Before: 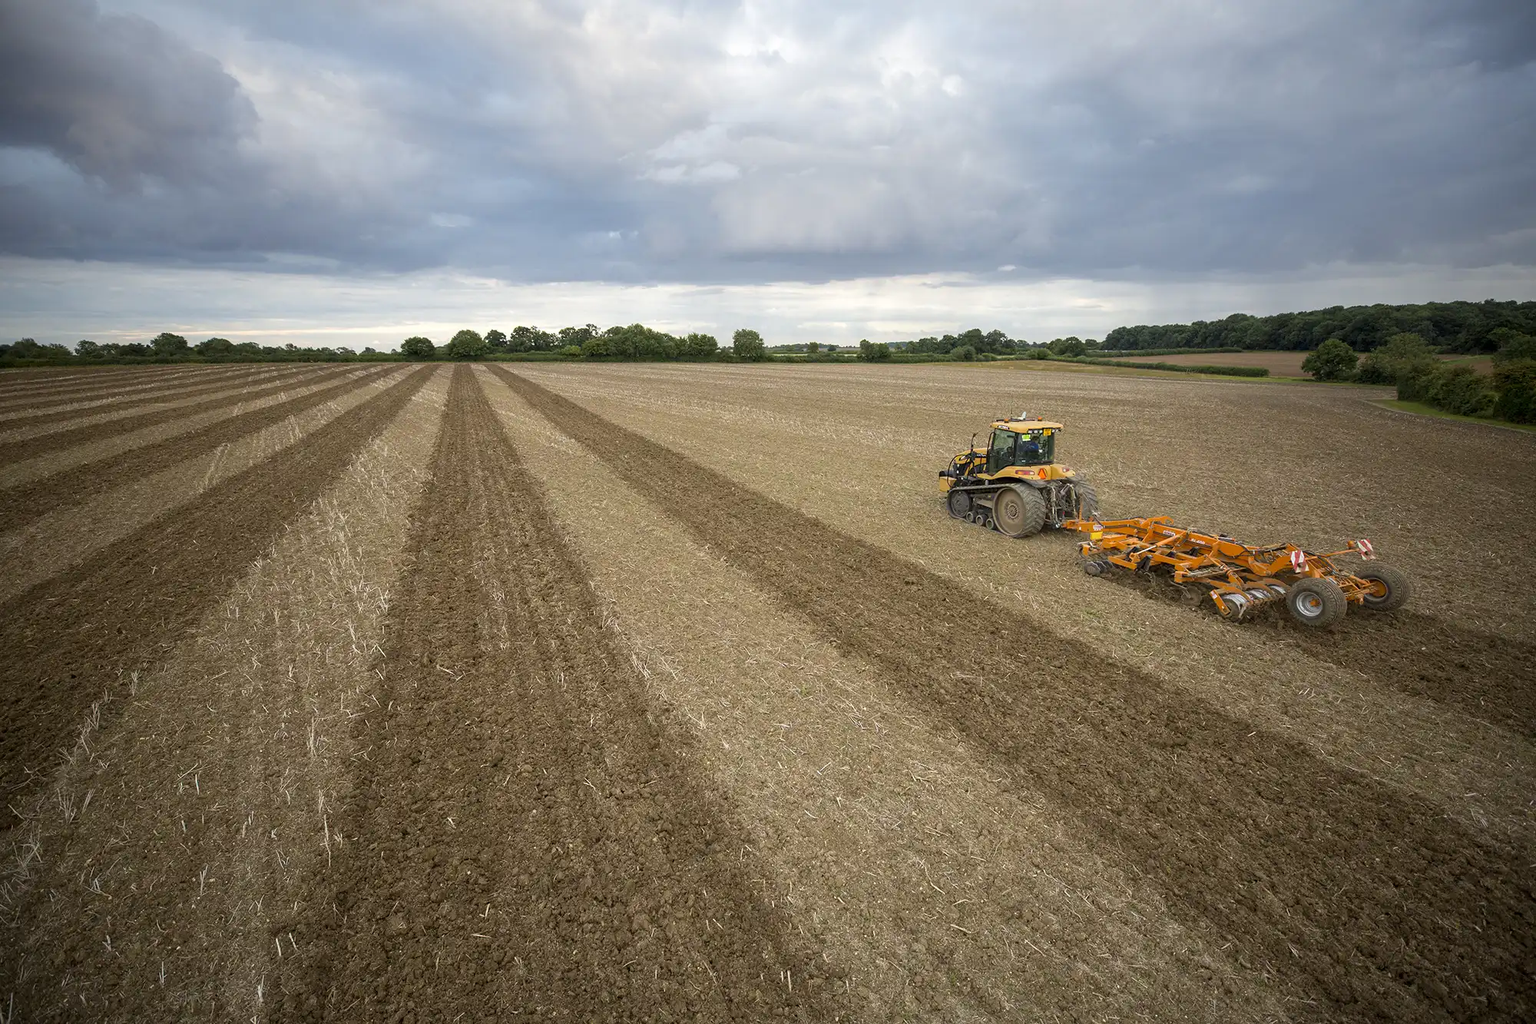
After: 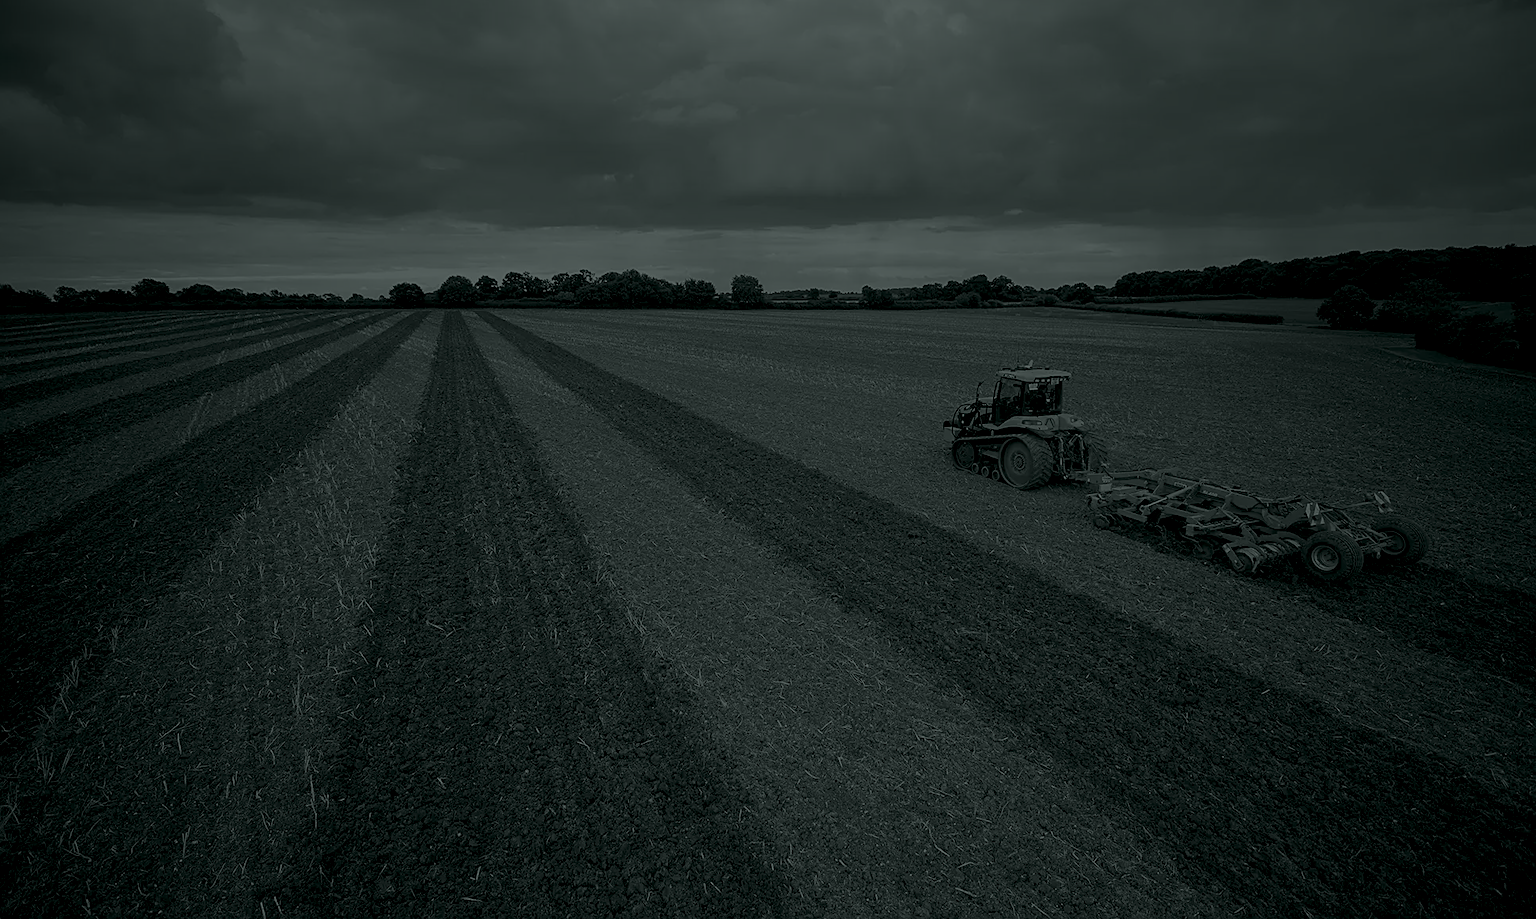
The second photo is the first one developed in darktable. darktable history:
colorize: hue 90°, saturation 19%, lightness 1.59%, version 1
split-toning: shadows › hue 290.82°, shadows › saturation 0.34, highlights › saturation 0.38, balance 0, compress 50%
sharpen: on, module defaults
crop: left 1.507%, top 6.147%, right 1.379%, bottom 6.637%
